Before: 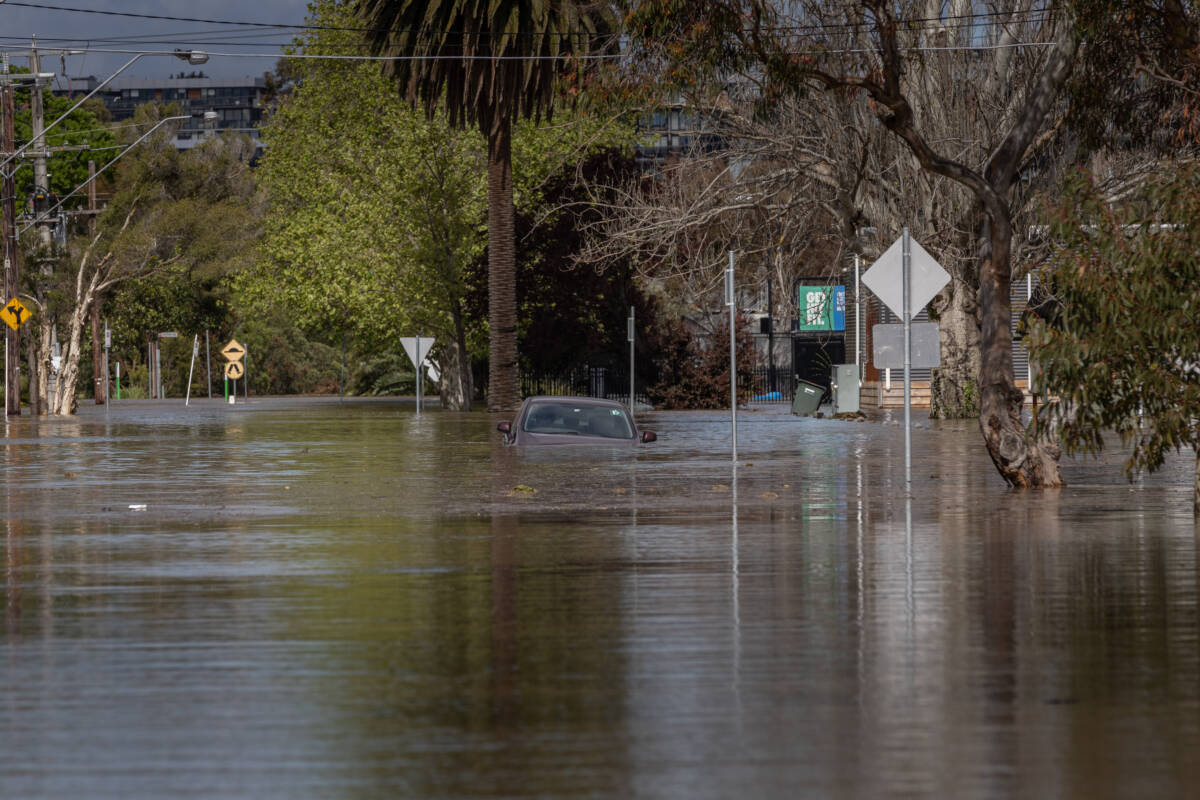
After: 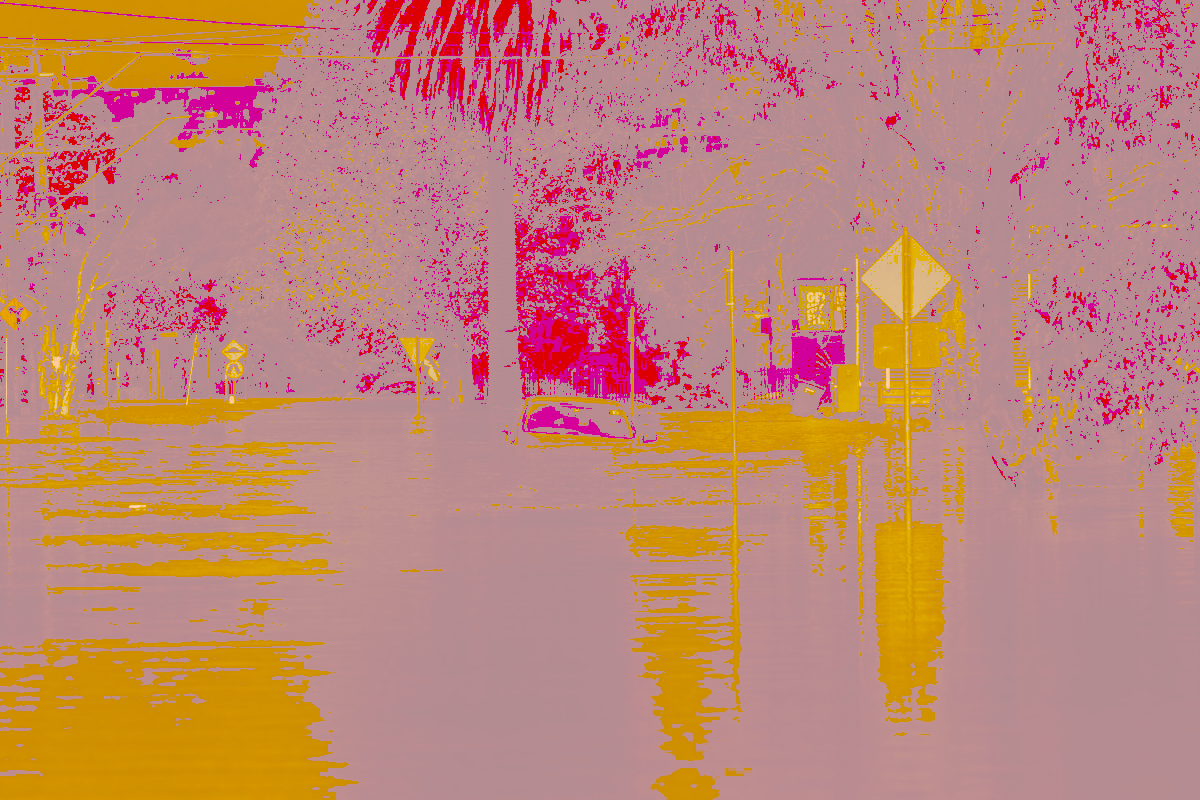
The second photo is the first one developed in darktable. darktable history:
tone curve: curves: ch0 [(0, 0) (0.003, 0.6) (0.011, 0.6) (0.025, 0.601) (0.044, 0.601) (0.069, 0.601) (0.1, 0.601) (0.136, 0.602) (0.177, 0.605) (0.224, 0.609) (0.277, 0.615) (0.335, 0.625) (0.399, 0.633) (0.468, 0.654) (0.543, 0.676) (0.623, 0.71) (0.709, 0.753) (0.801, 0.802) (0.898, 0.85) (1, 1)], preserve colors none
color look up table: target L [100.88, 95.75, 84.01, 85.85, 85.13, 79.55, 78.58, 64.44, 56.34, 54.71, 51.32, 40.51, 29.91, 28.54, 77.86, 69.05, 64.99, 65.23, 45.99, 48.09, 38.9, 42.27, 38.3, 32.36, 27.9, 94.86, 83.9, 73.64, 85, 56.7, 76.02, 62.61, 64.14, 64.99, 76.78, 34.89, 36.09, 33.19, 34.3, 28.93, 28.85, 94.53, 88.82, 69.78, 66.07, 72.78, 43.5, 31.52, 31.16], target a [1.263, 14.45, -15.02, 0.674, -2.936, 13.65, 8.531, 2.571, 21.29, 35.07, 28.06, 55.14, 82.83, 80.33, 26.4, 34.1, 47.81, 29.08, 92.97, 53.18, 98.21, 71.74, 86.7, 87.36, 79.14, 21.25, 23.9, 38.89, 19.58, 74.62, 34.44, 46.36, 32.17, 37.3, 27.77, 91.97, 77.39, 88.85, 90.9, 81.04, 80.91, 18.59, 2.165, 4.176, 20.46, 18.79, 61.06, 85.77, 85.13], target b [61.52, 164.24, 144.03, 147.64, 146.13, 136.71, 134.69, 110.85, 96.82, 94.06, 88.31, 69.65, 51.4, 49.04, 133.65, 118.79, 111.73, 112.01, 79.1, 82.72, 66.8, 72.63, 65.84, 55.61, 47.92, 31.8, 22.17, 69.19, 20.68, 97, 9.089, 107.15, 109.84, 57.71, 6.838, 59.88, 61.99, 56.95, 58.73, 49.7, 49.56, 32.83, 27.78, 119.62, 113.22, 40.76, 74.59, 54.14, 53.5], num patches 49
